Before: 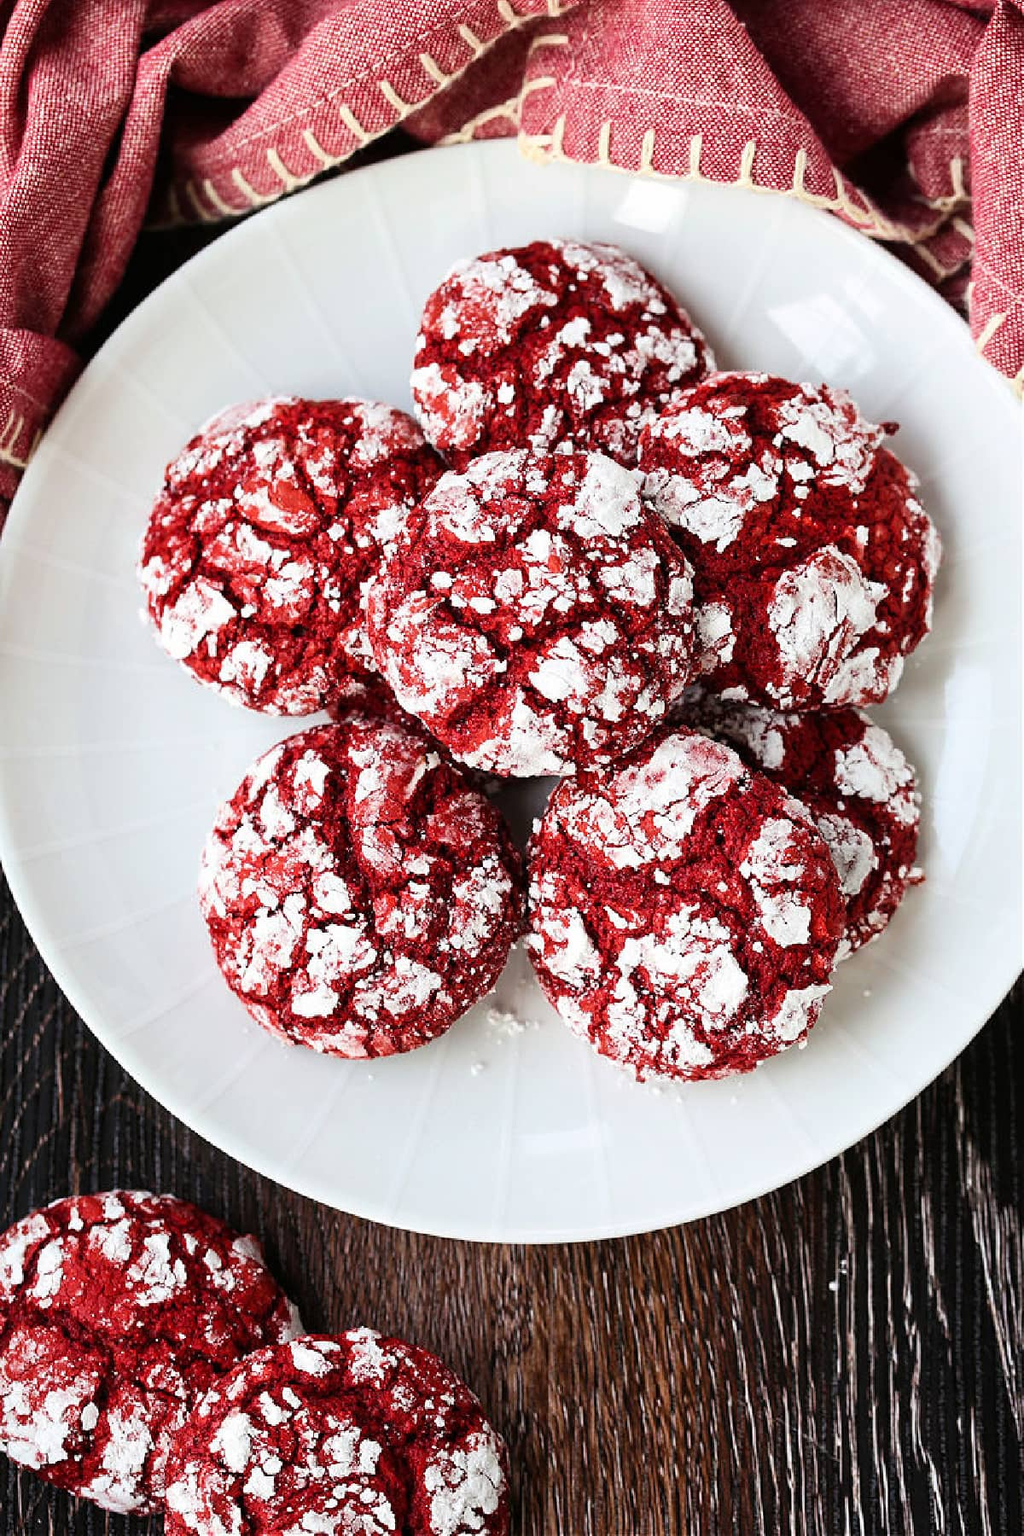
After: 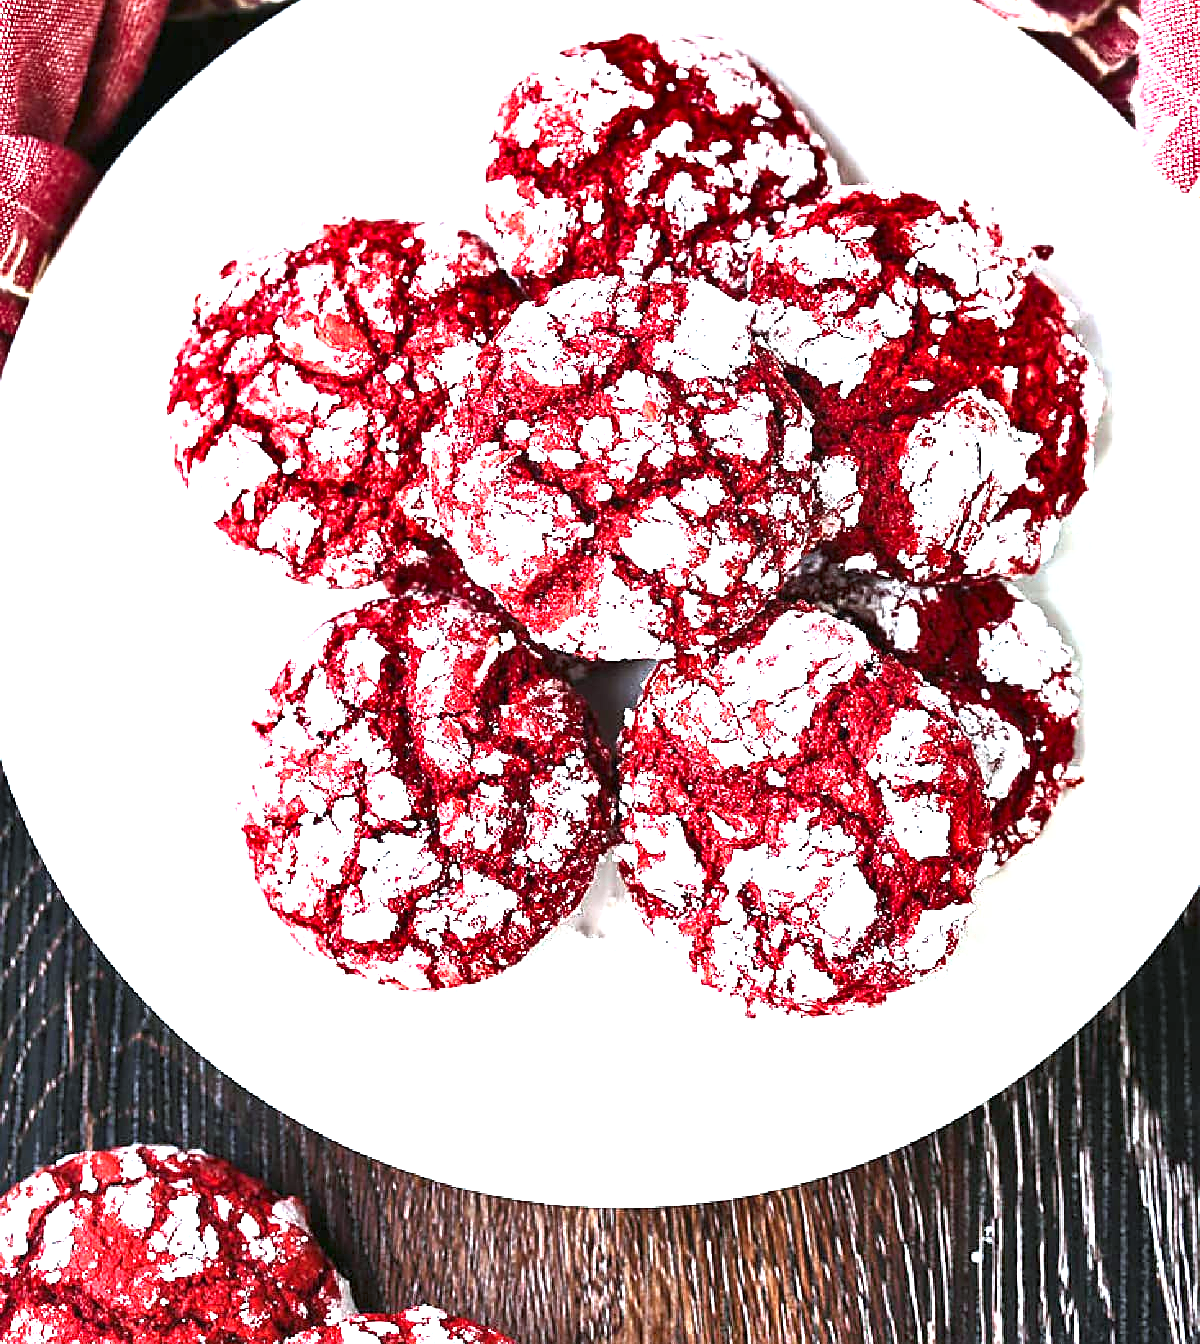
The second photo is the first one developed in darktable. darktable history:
color calibration: gray › normalize channels true, illuminant Planckian (black body), x 0.368, y 0.36, temperature 4276.47 K, gamut compression 0.025
shadows and highlights: radius 127.28, shadows 30.3, highlights -30.65, low approximation 0.01, soften with gaussian
exposure: black level correction 0, exposure 1.924 EV, compensate highlight preservation false
crop: top 13.936%, bottom 11.356%
sharpen: radius 1.842, amount 0.394, threshold 1.403
